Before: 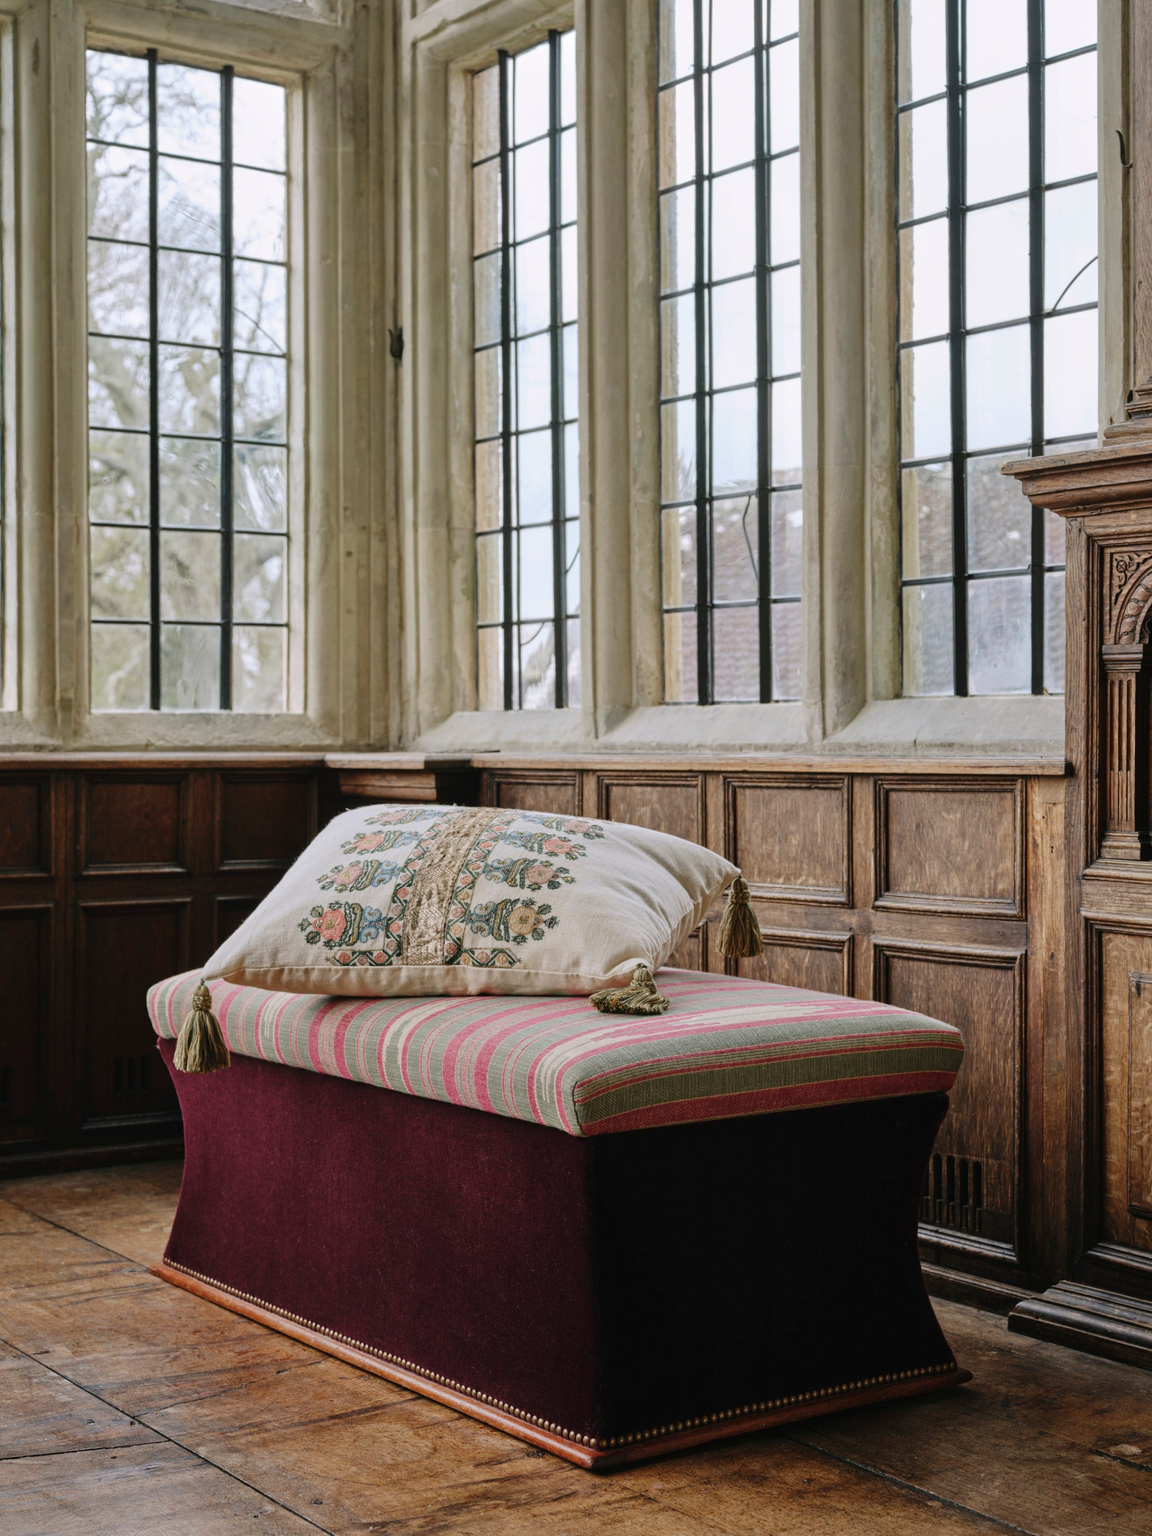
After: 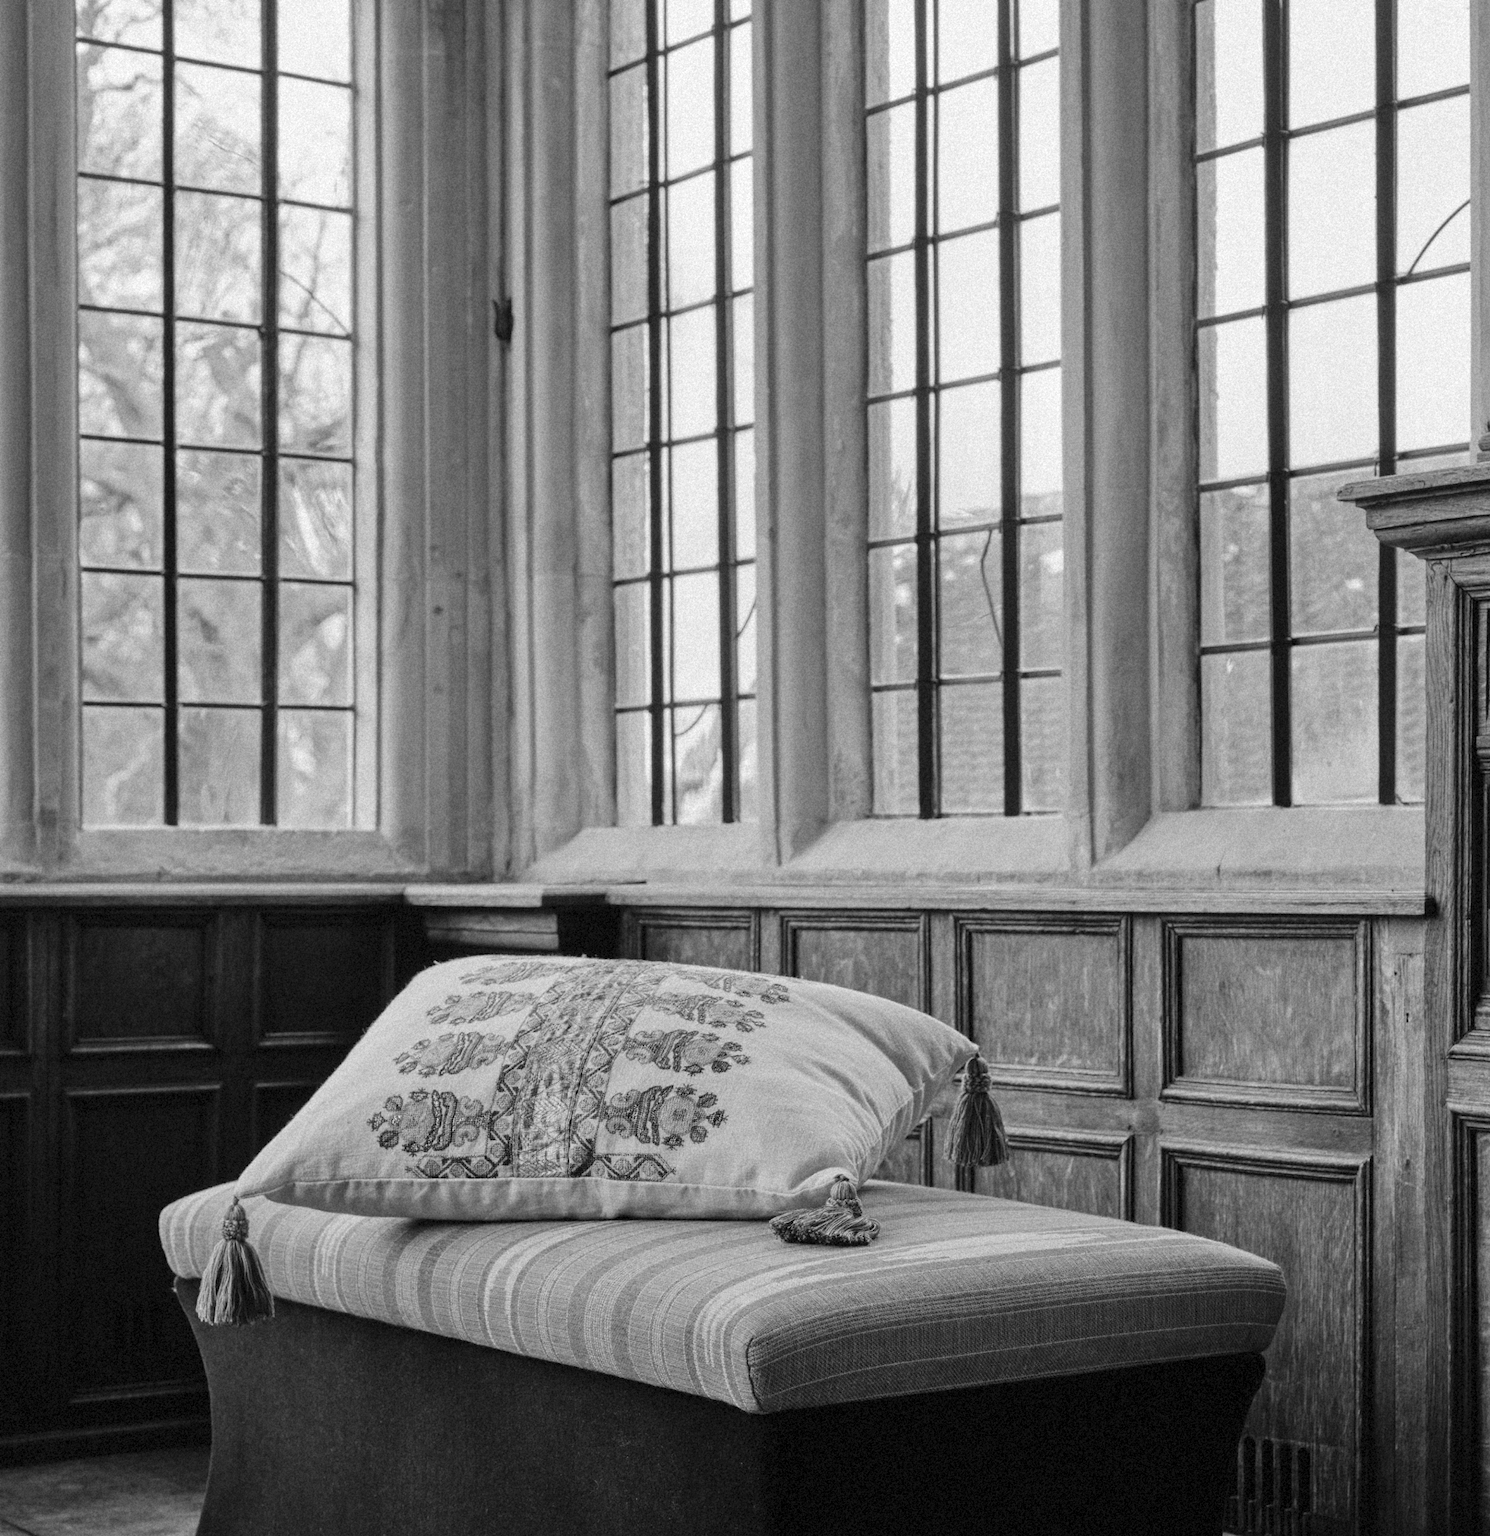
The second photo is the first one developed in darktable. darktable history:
crop: left 2.737%, top 7.287%, right 3.421%, bottom 20.179%
grain: mid-tones bias 0%
color correction: highlights a* 5.62, highlights b* 33.57, shadows a* -25.86, shadows b* 4.02
monochrome: on, module defaults
